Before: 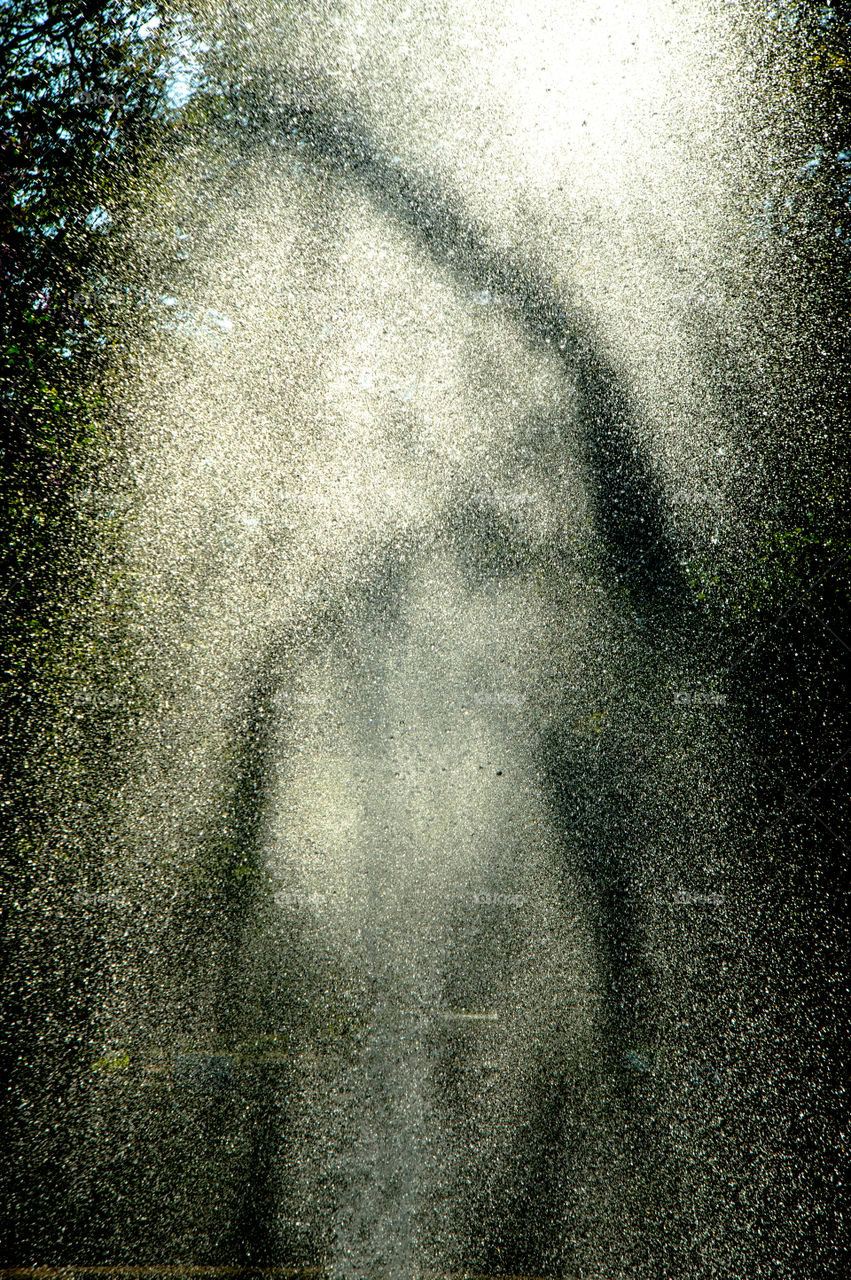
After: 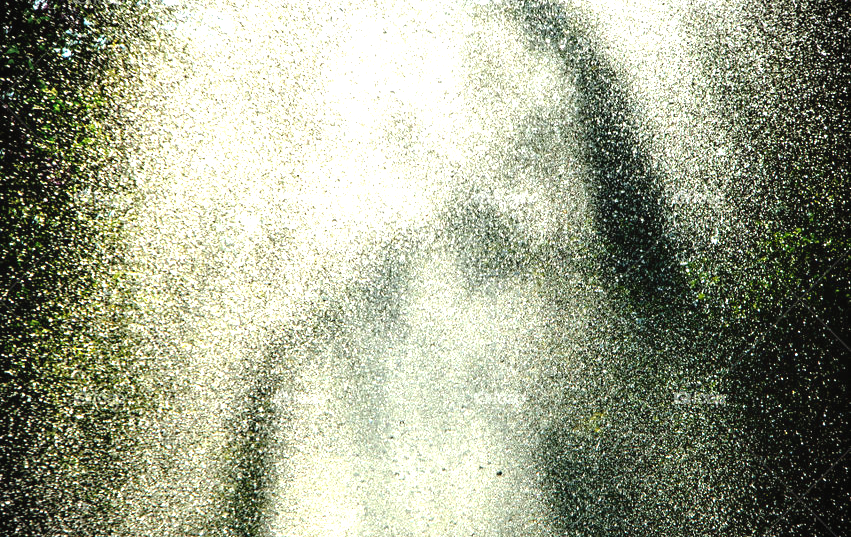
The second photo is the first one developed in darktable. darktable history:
crop and rotate: top 23.513%, bottom 34.506%
exposure: black level correction -0.002, exposure 1.112 EV, compensate highlight preservation false
color balance rgb: shadows lift › chroma 4.002%, shadows lift › hue 88.1°, perceptual saturation grading › global saturation 0.934%
vignetting: dithering 16-bit output
